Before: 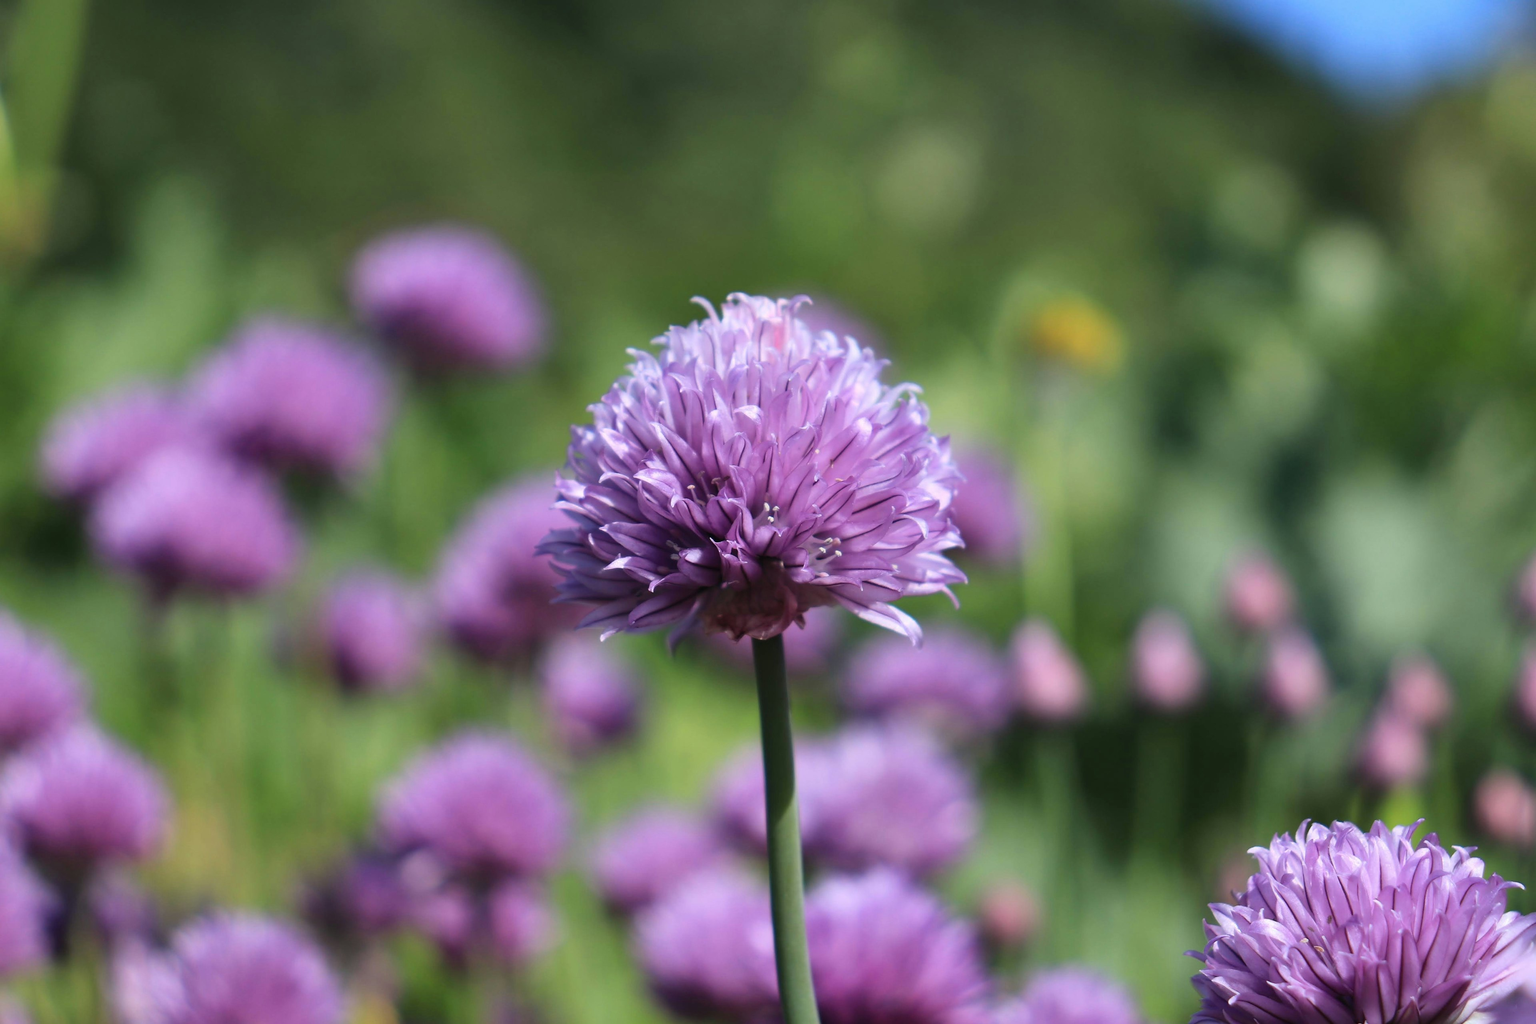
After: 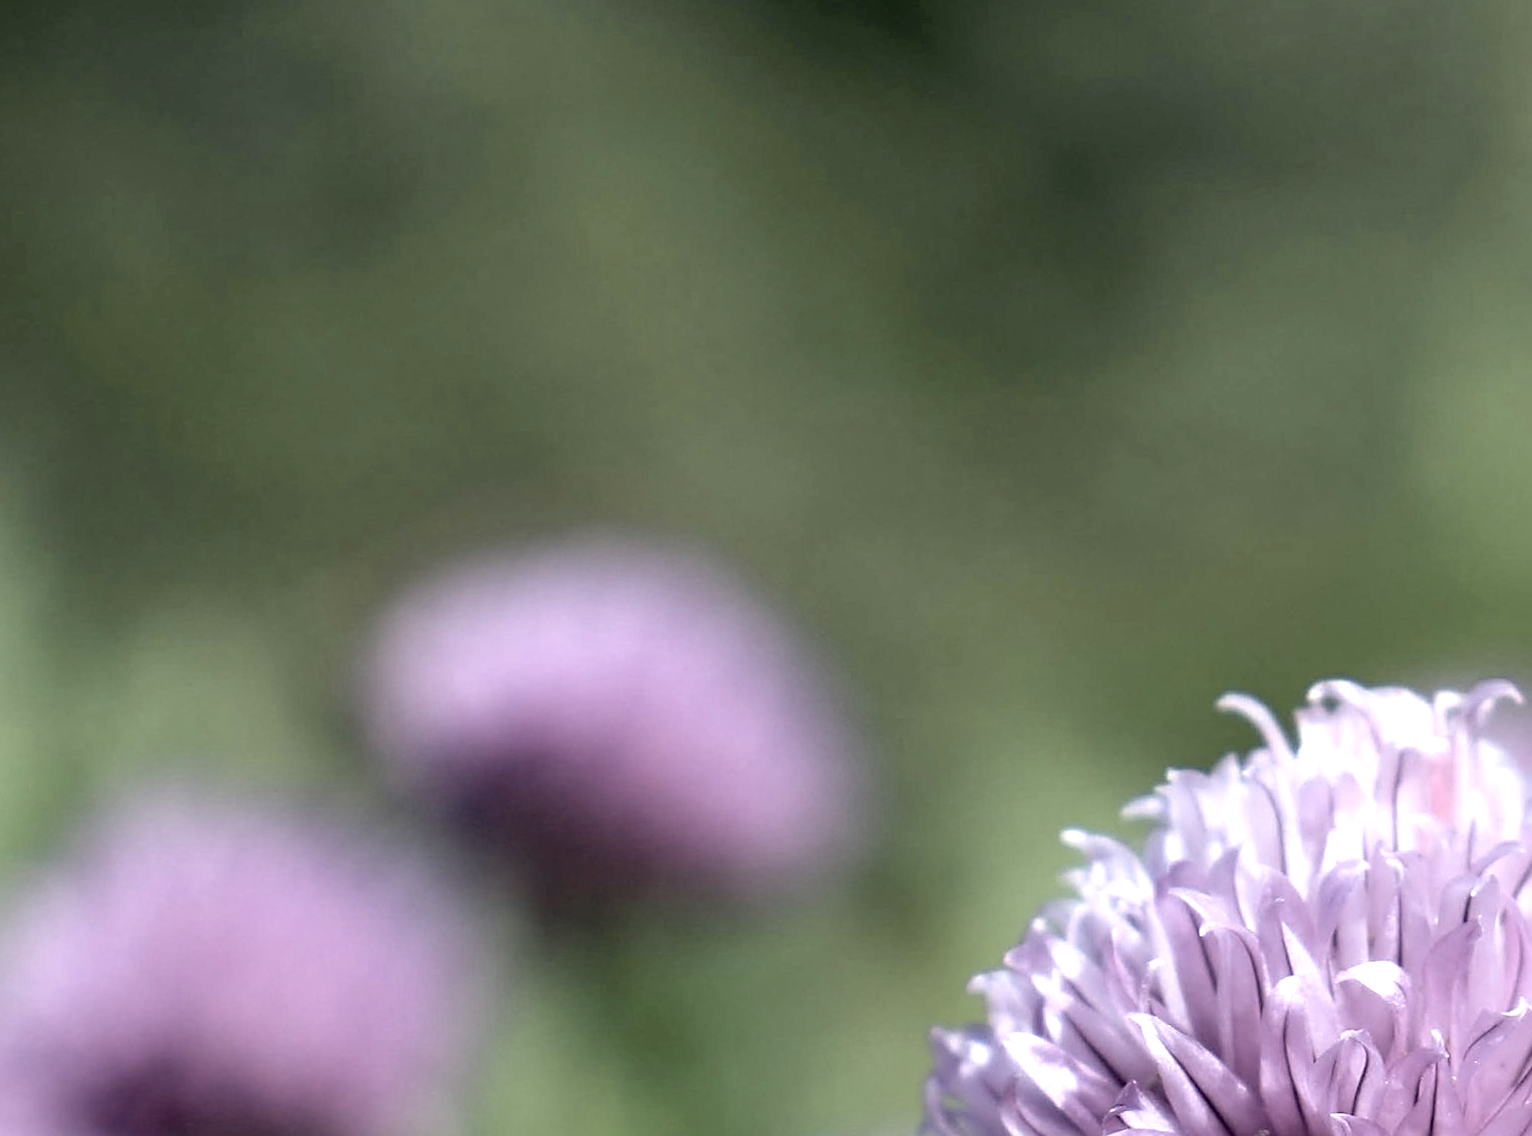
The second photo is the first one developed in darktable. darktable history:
exposure: black level correction 0.012, exposure 0.7 EV, compensate exposure bias true, compensate highlight preservation false
rotate and perspective: rotation -2.12°, lens shift (vertical) 0.009, lens shift (horizontal) -0.008, automatic cropping original format, crop left 0.036, crop right 0.964, crop top 0.05, crop bottom 0.959
crop and rotate: left 10.817%, top 0.062%, right 47.194%, bottom 53.626%
sharpen: on, module defaults
color correction: saturation 0.5
